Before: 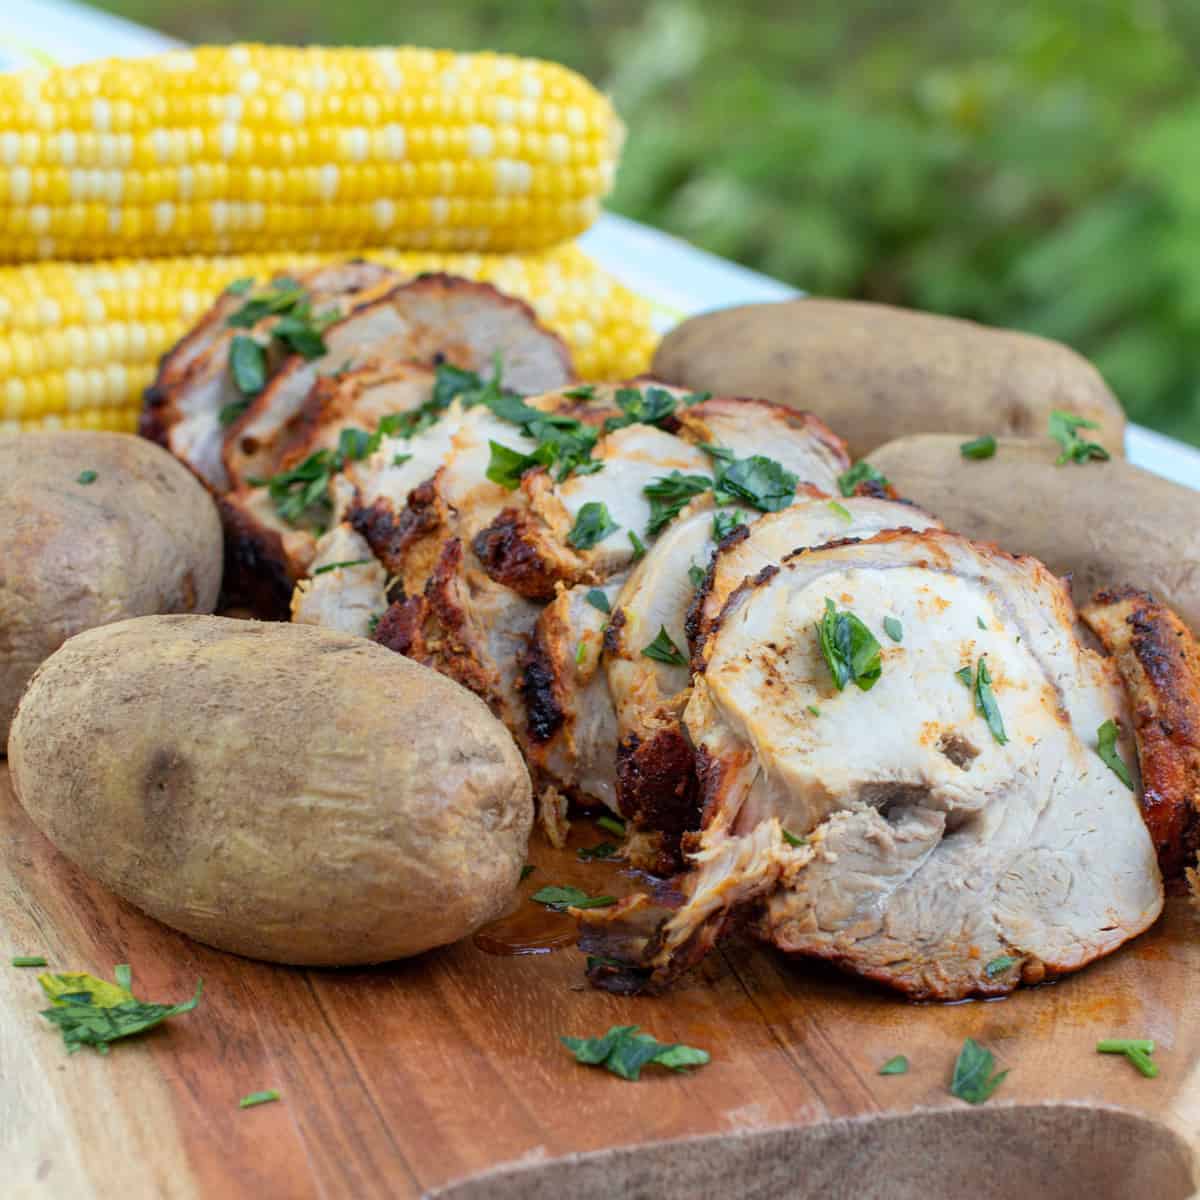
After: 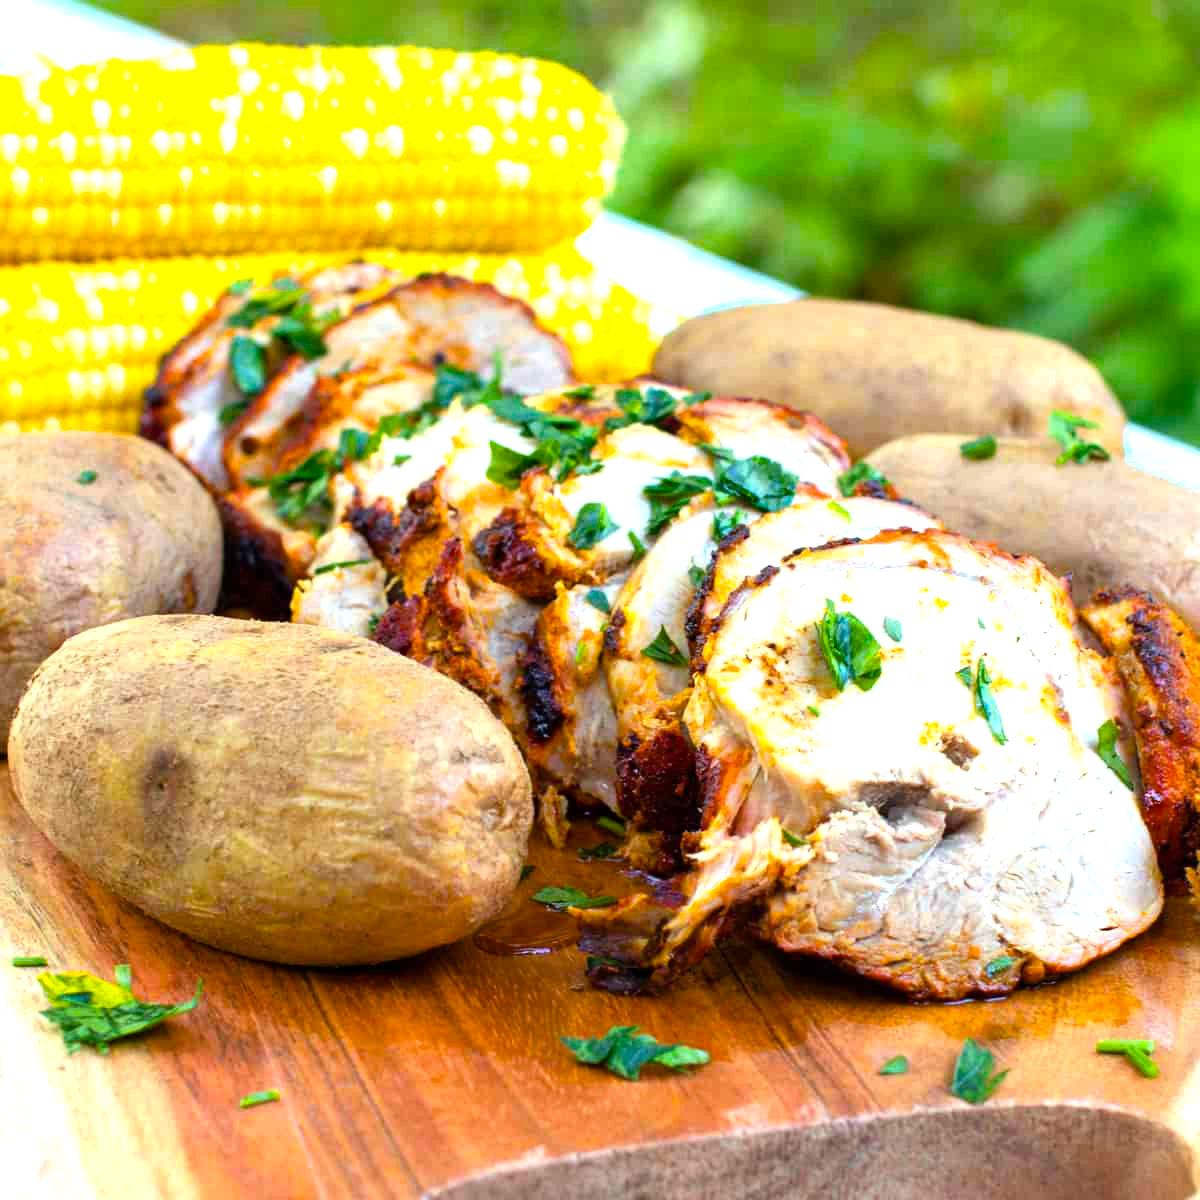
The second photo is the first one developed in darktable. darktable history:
exposure: exposure 0.64 EV, compensate highlight preservation false
color balance rgb: linear chroma grading › global chroma 50%, perceptual saturation grading › global saturation 2.34%, global vibrance 6.64%, contrast 12.71%, saturation formula JzAzBz (2021)
